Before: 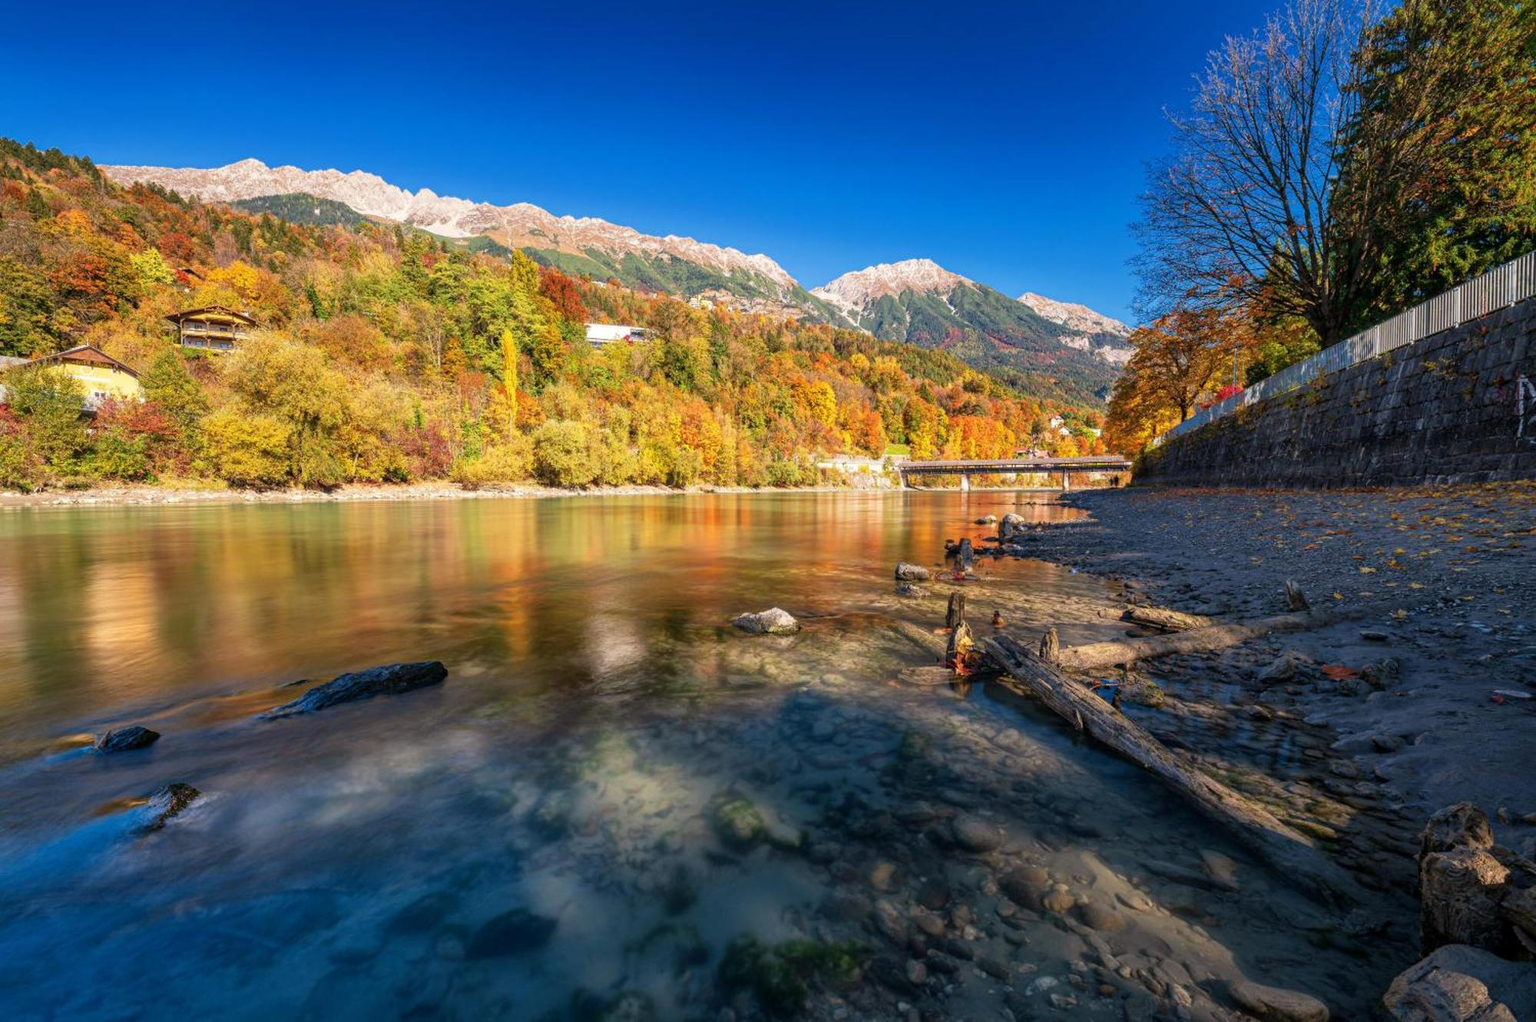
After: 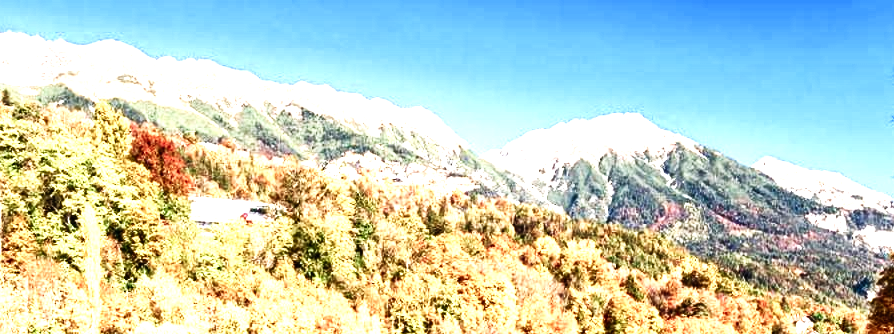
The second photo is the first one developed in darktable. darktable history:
crop: left 28.64%, top 16.832%, right 26.637%, bottom 58.055%
levels: levels [0, 0.394, 0.787]
sigmoid: contrast 1.7, skew -0.2, preserve hue 0%, red attenuation 0.1, red rotation 0.035, green attenuation 0.1, green rotation -0.017, blue attenuation 0.15, blue rotation -0.052, base primaries Rec2020
color balance rgb: perceptual saturation grading › highlights -31.88%, perceptual saturation grading › mid-tones 5.8%, perceptual saturation grading › shadows 18.12%, perceptual brilliance grading › highlights 3.62%, perceptual brilliance grading › mid-tones -18.12%, perceptual brilliance grading › shadows -41.3%
exposure: black level correction 0, exposure 0.7 EV, compensate exposure bias true, compensate highlight preservation false
